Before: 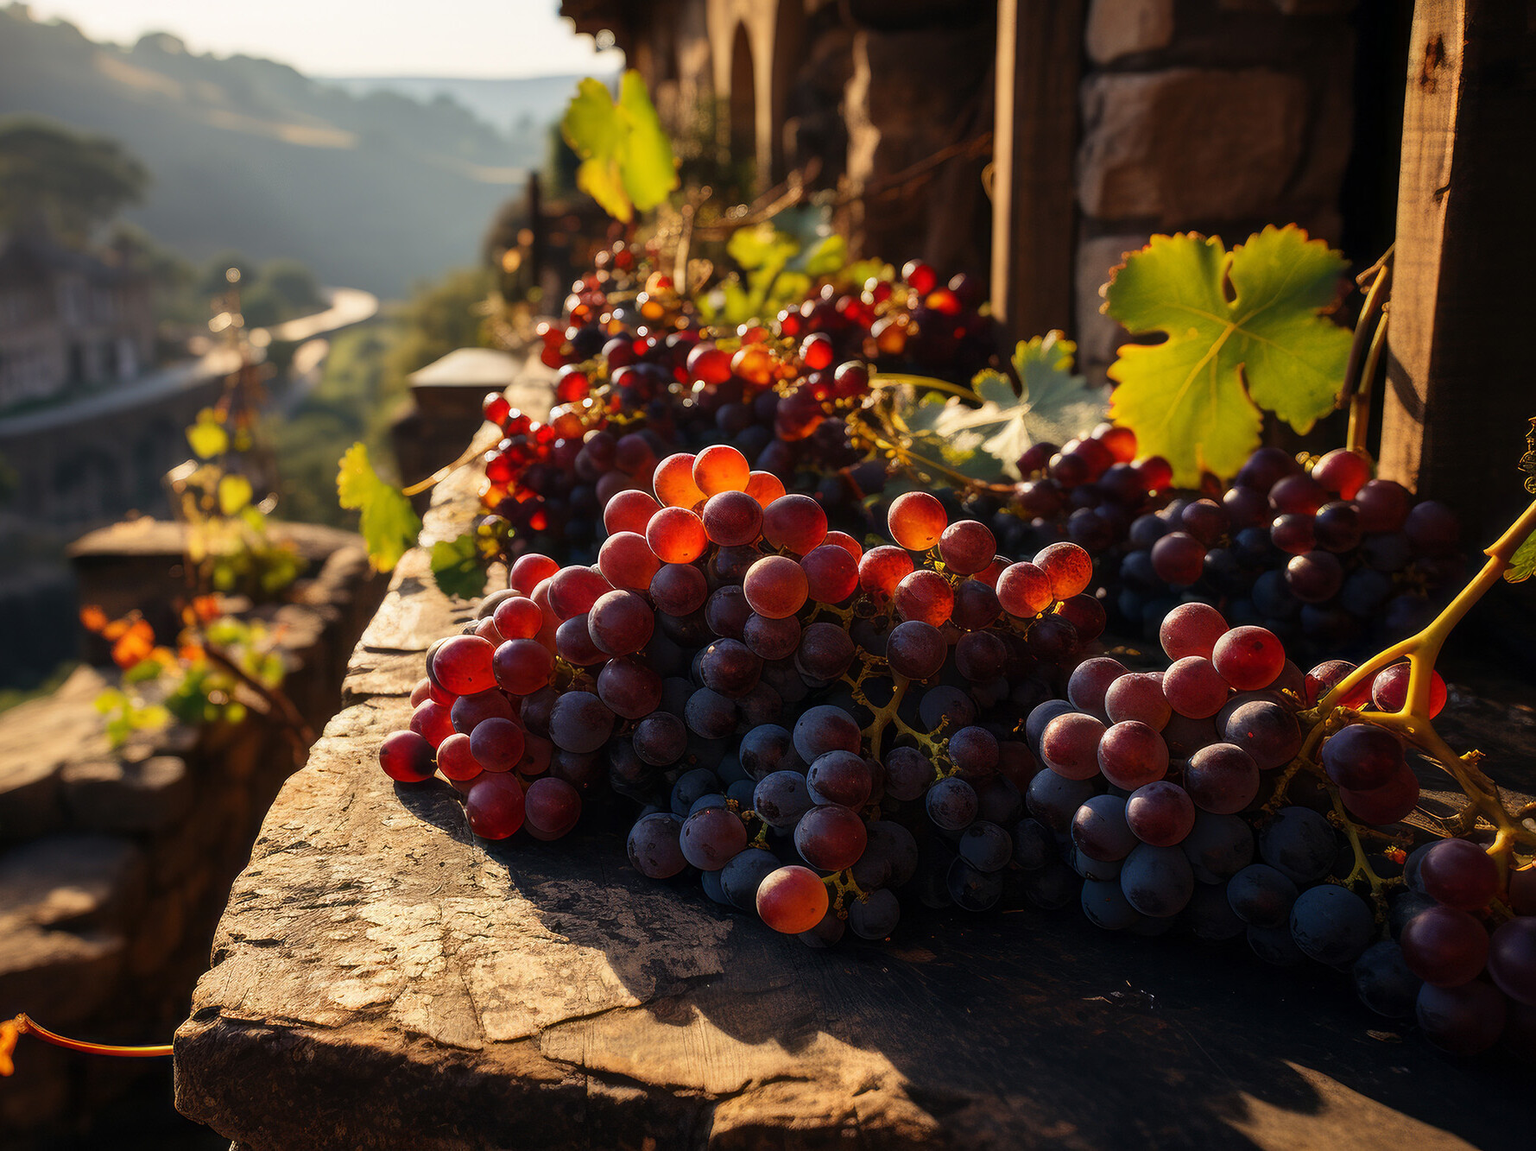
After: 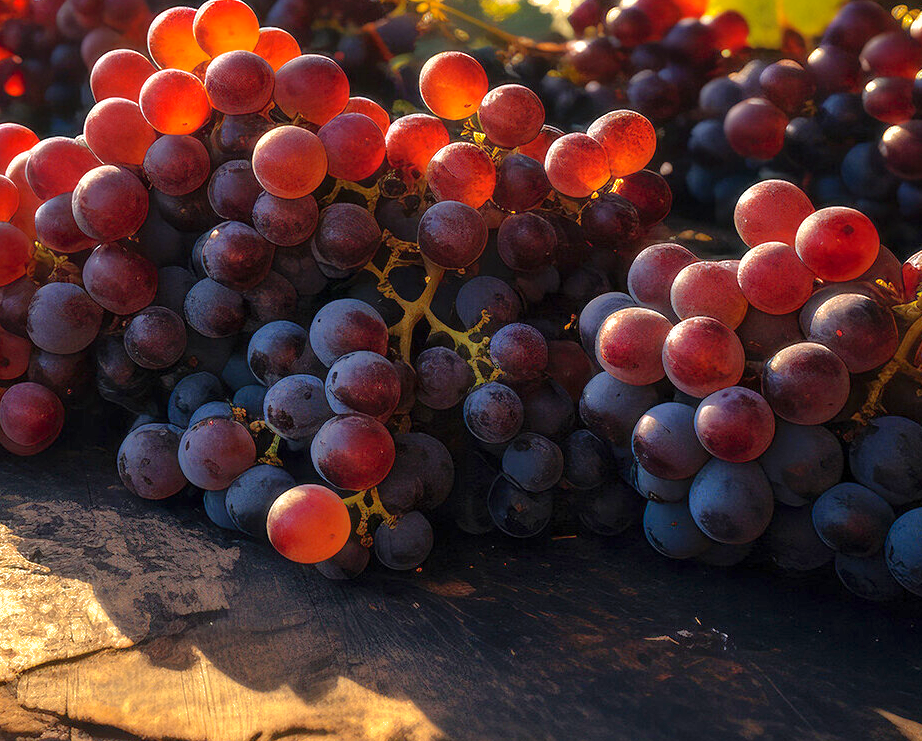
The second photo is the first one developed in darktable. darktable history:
shadows and highlights: on, module defaults
crop: left 34.285%, top 38.872%, right 13.852%, bottom 5.478%
exposure: exposure 0.6 EV, compensate exposure bias true, compensate highlight preservation false
